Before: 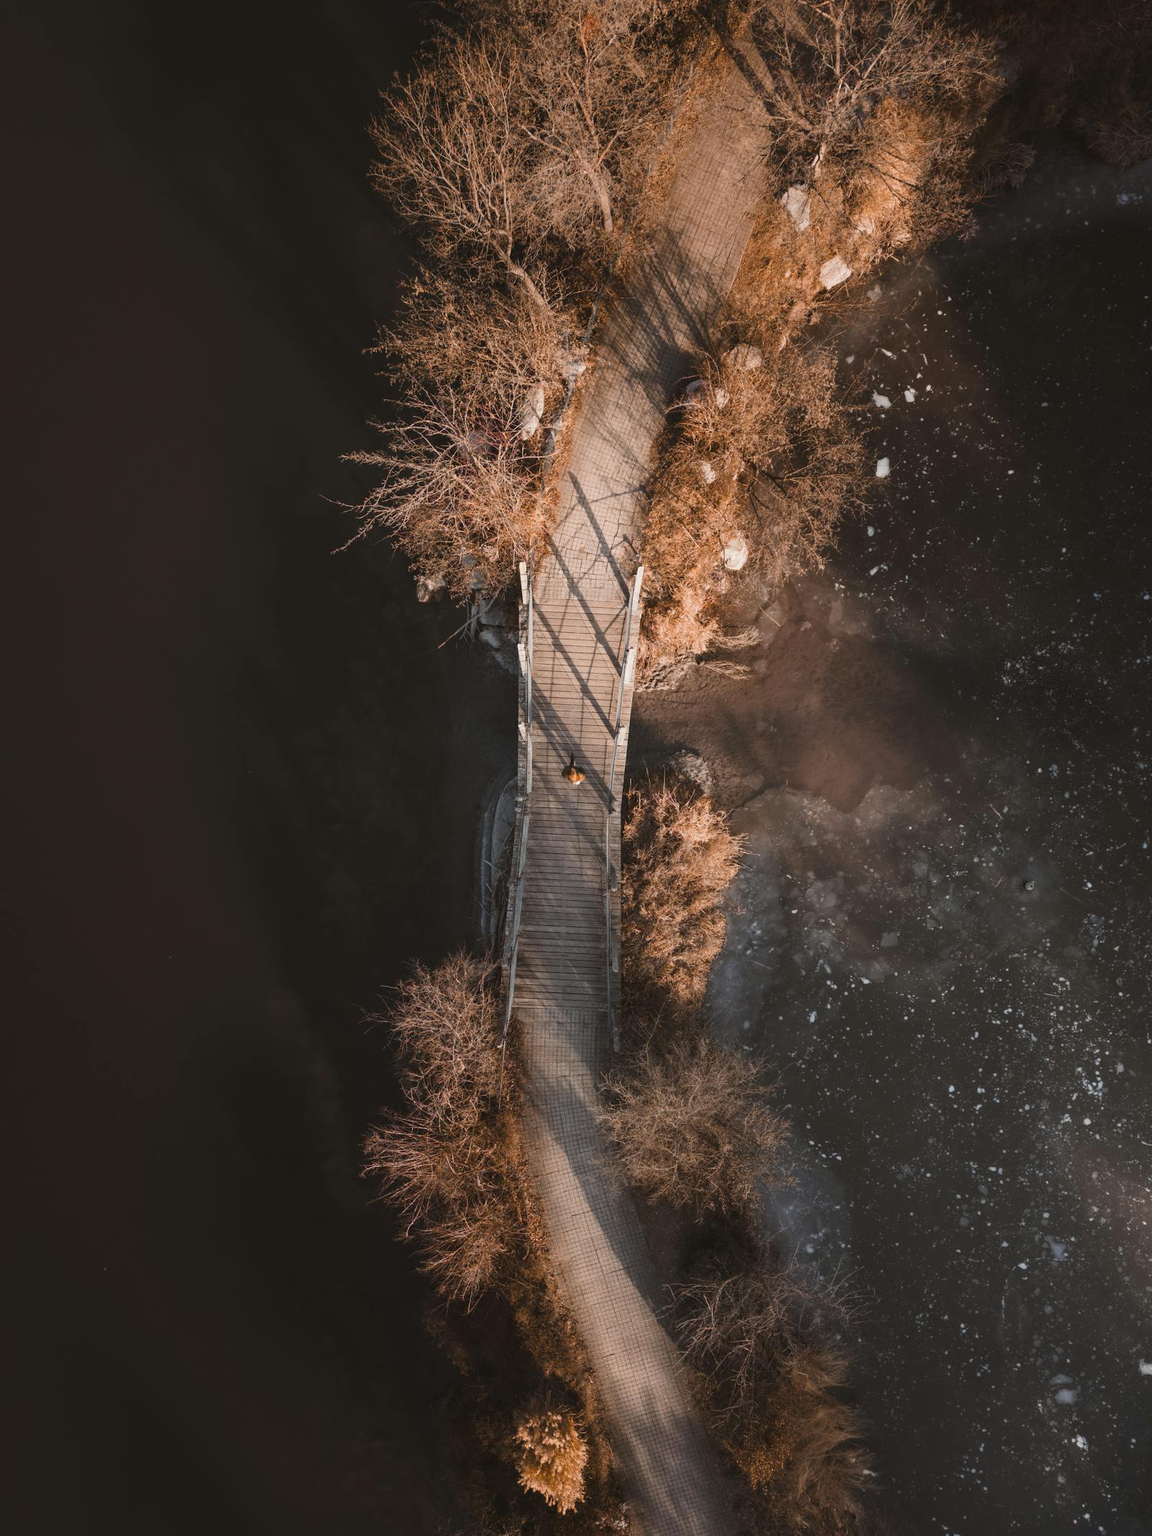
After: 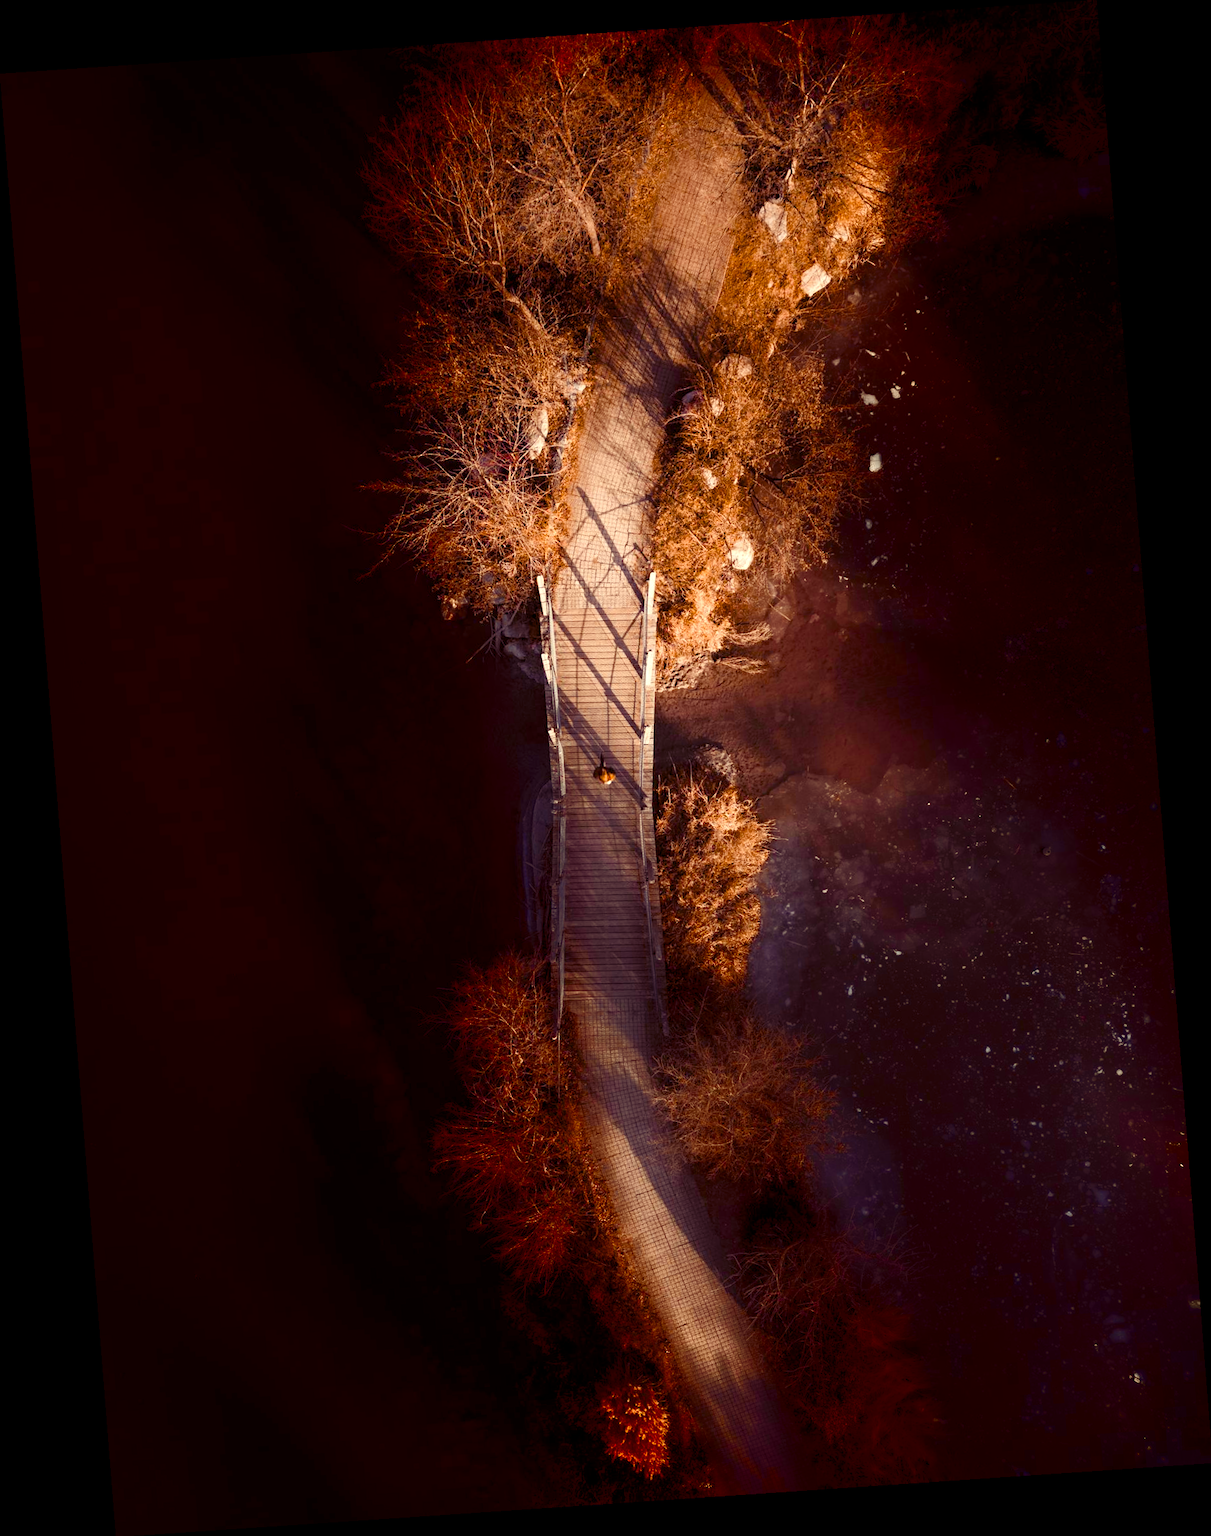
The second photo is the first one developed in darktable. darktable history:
shadows and highlights: shadows -70, highlights 35, soften with gaussian
color balance rgb: shadows lift › luminance -21.66%, shadows lift › chroma 8.98%, shadows lift › hue 283.37°, power › chroma 1.55%, power › hue 25.59°, highlights gain › luminance 6.08%, highlights gain › chroma 2.55%, highlights gain › hue 90°, global offset › luminance -0.87%, perceptual saturation grading › global saturation 27.49%, perceptual saturation grading › highlights -28.39%, perceptual saturation grading › mid-tones 15.22%, perceptual saturation grading › shadows 33.98%, perceptual brilliance grading › highlights 10%, perceptual brilliance grading › mid-tones 5%
rotate and perspective: rotation -4.2°, shear 0.006, automatic cropping off
